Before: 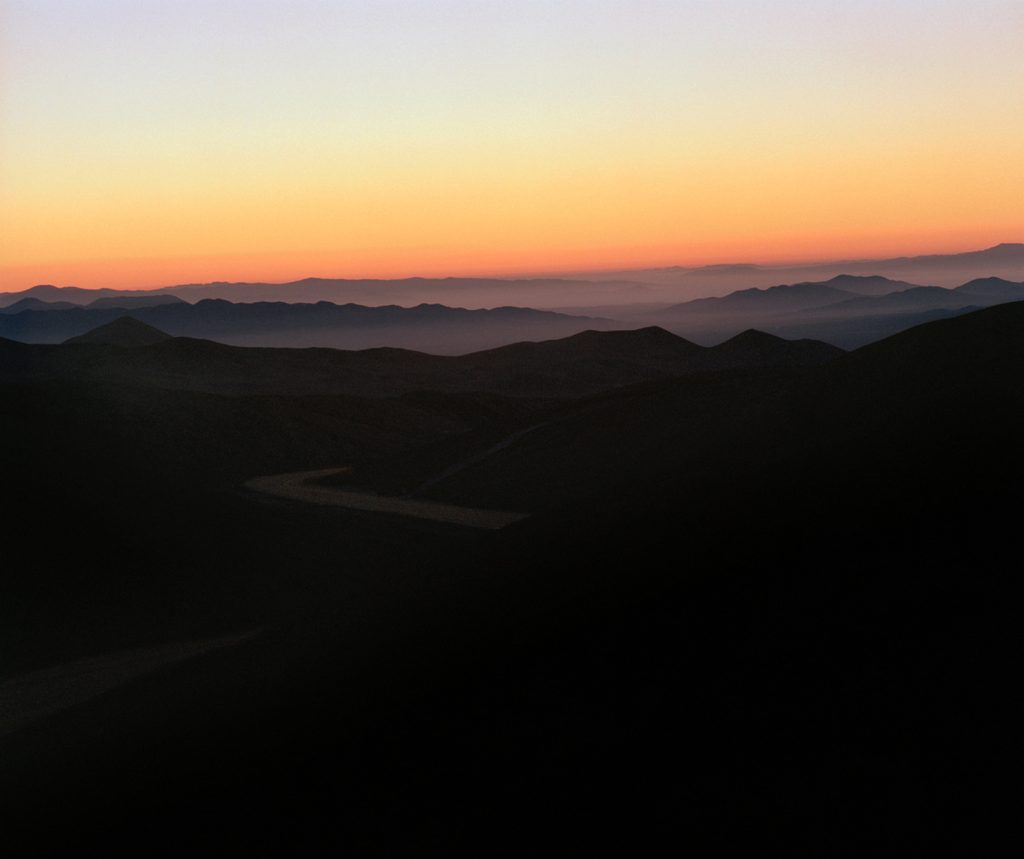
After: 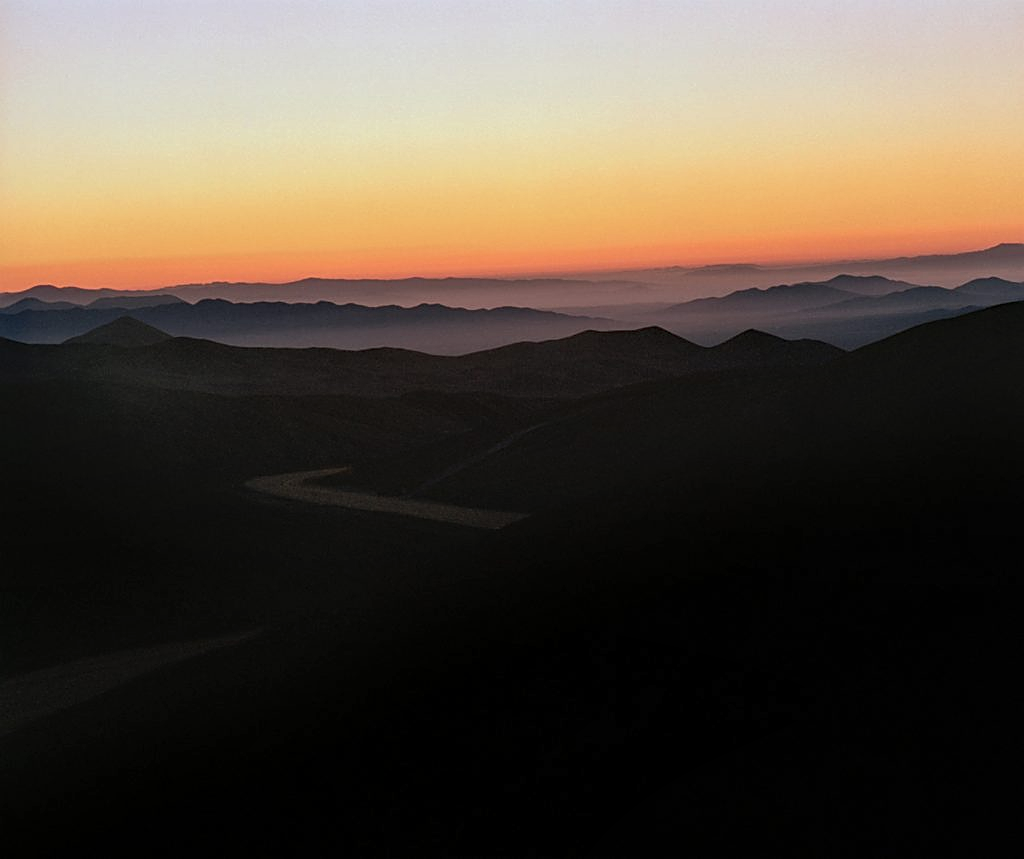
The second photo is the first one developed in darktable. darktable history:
sharpen: on, module defaults
local contrast: highlights 25%, detail 130%
